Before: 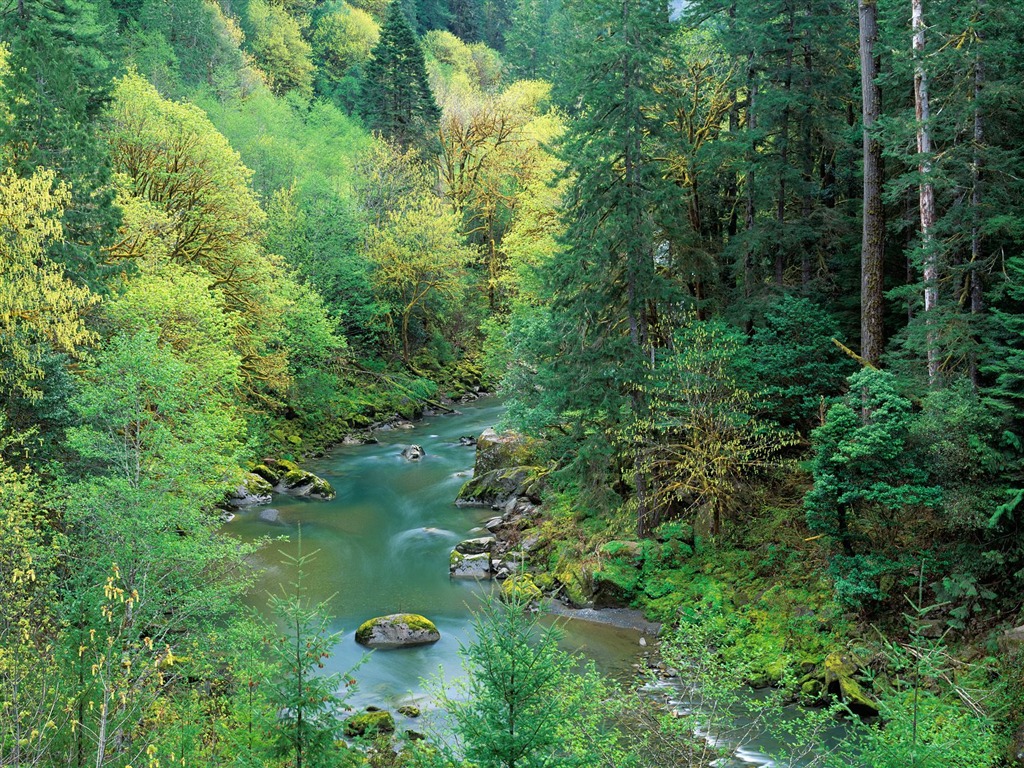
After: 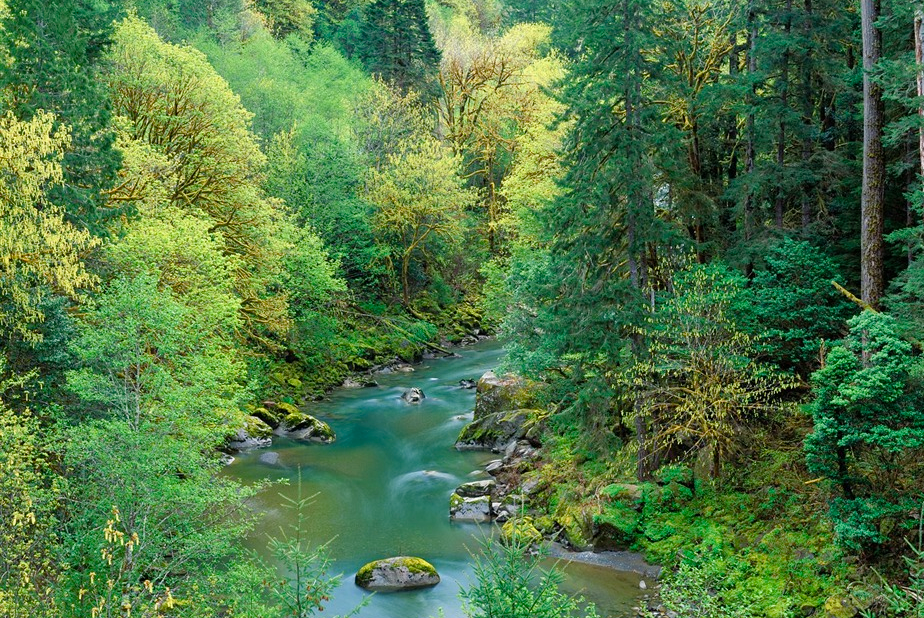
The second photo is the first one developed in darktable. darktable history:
color balance rgb: perceptual saturation grading › global saturation 20%, perceptual saturation grading › highlights -25%, perceptual saturation grading › shadows 25%
crop: top 7.49%, right 9.717%, bottom 11.943%
shadows and highlights: soften with gaussian
